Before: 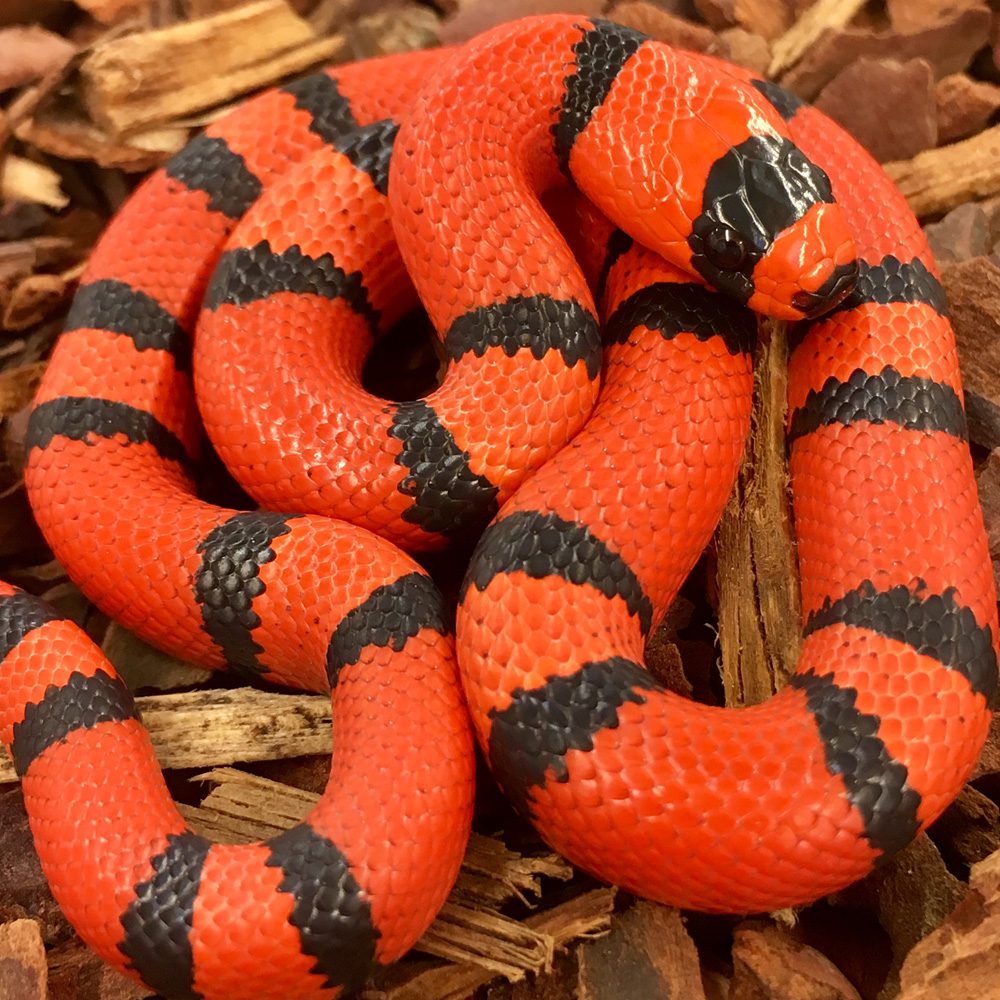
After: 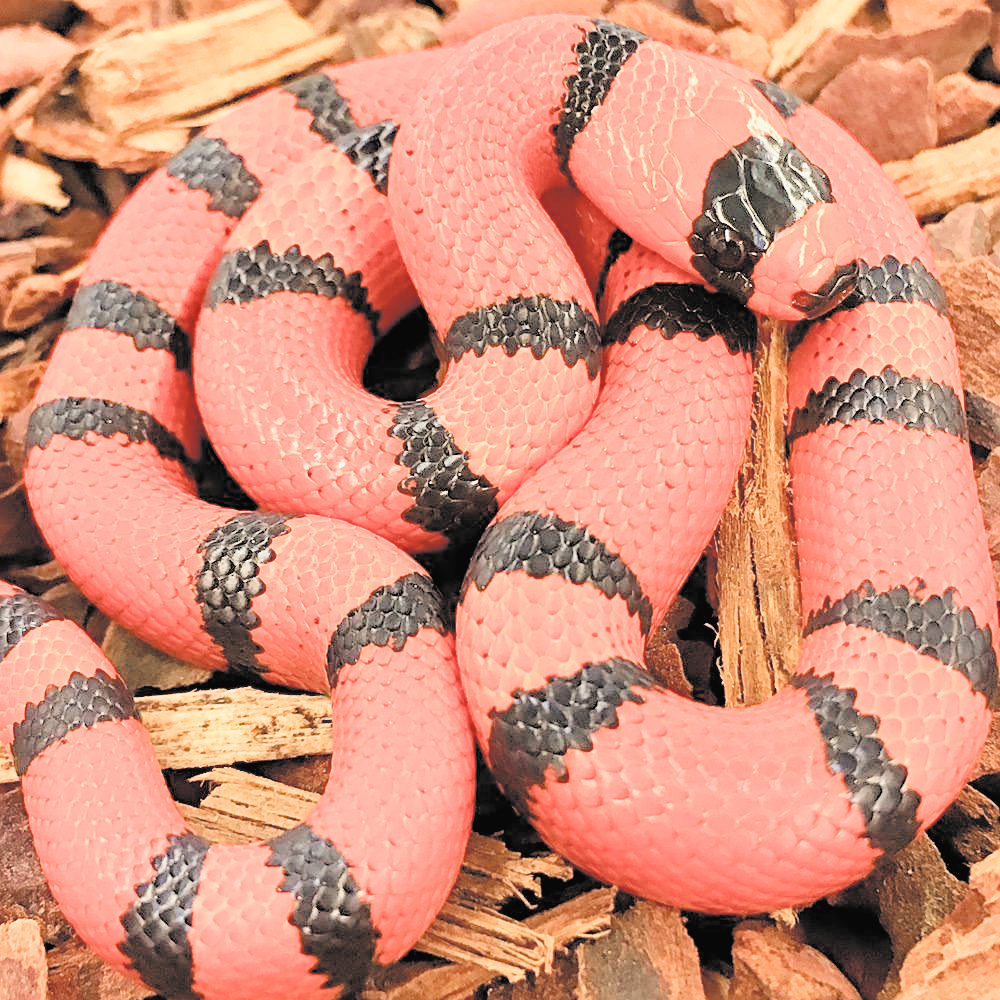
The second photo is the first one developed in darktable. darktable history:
haze removal: strength 0.301, distance 0.245, compatibility mode true, adaptive false
exposure: exposure 1.204 EV, compensate exposure bias true, compensate highlight preservation false
contrast brightness saturation: contrast 0.375, brightness 0.54
sharpen: on, module defaults
filmic rgb: black relative exposure -4.41 EV, white relative exposure 6.52 EV, hardness 1.9, contrast 0.511, add noise in highlights 0.098, color science v4 (2020), type of noise poissonian
